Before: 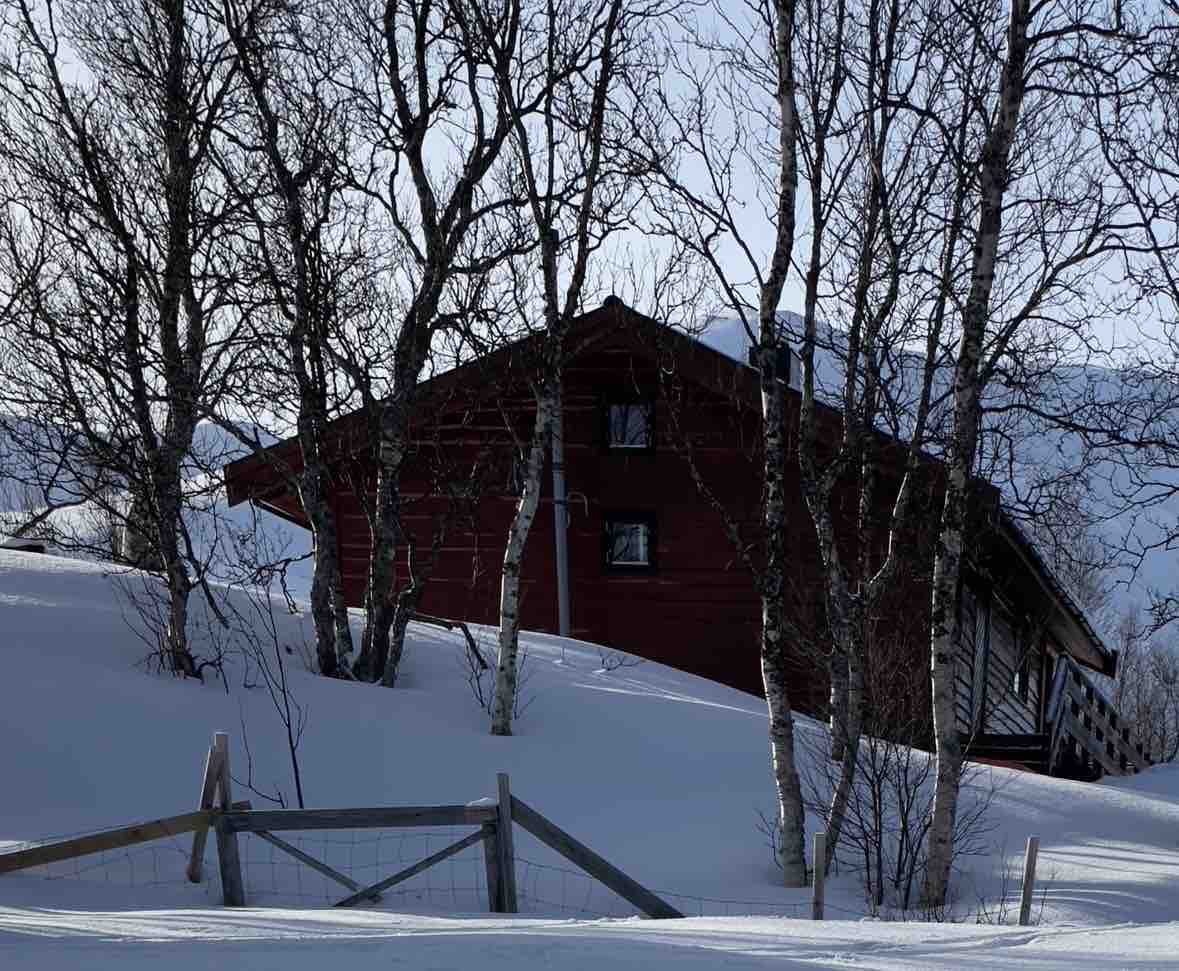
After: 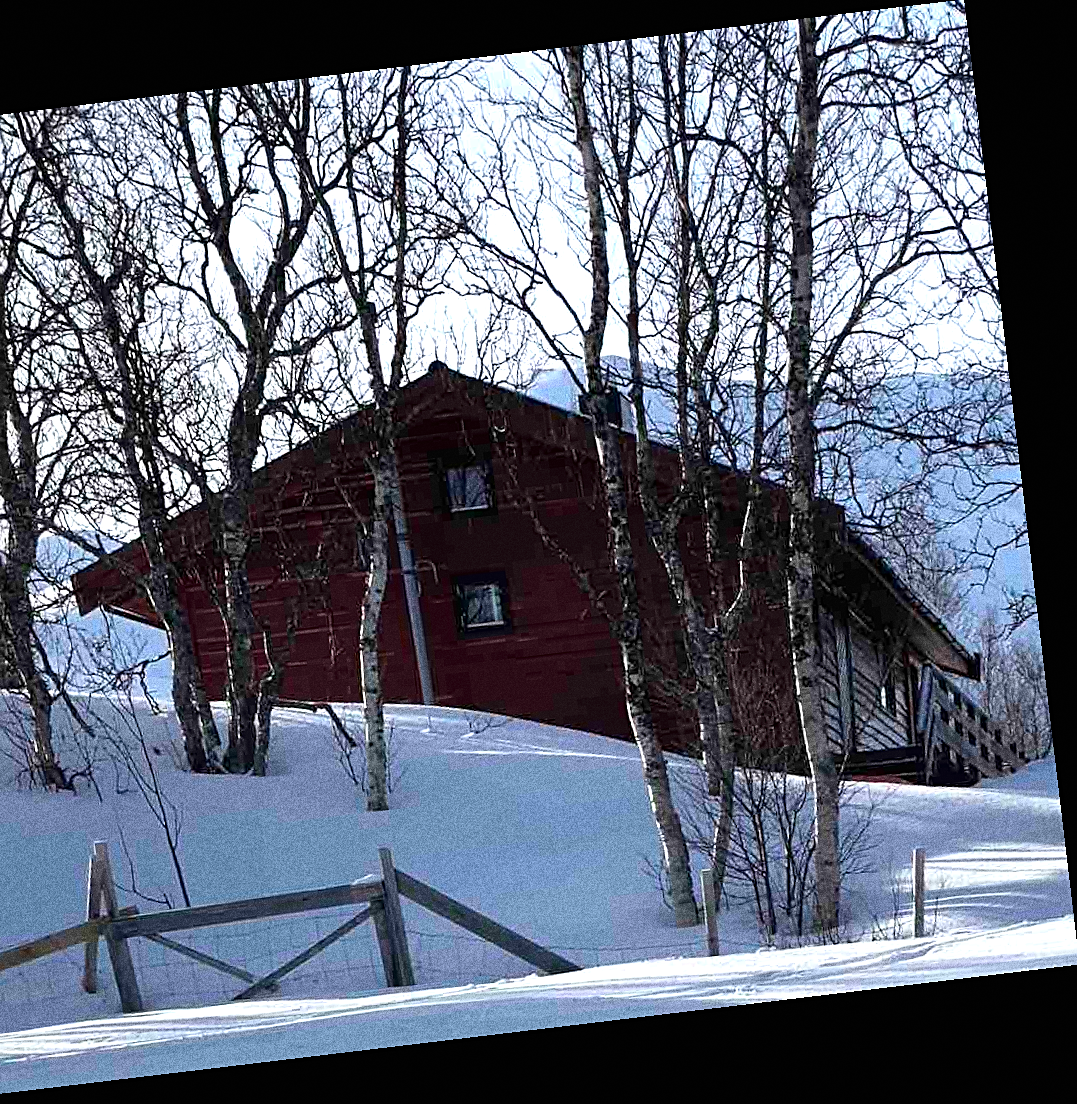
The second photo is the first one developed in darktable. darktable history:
exposure: black level correction 0, exposure 0.9 EV, compensate highlight preservation false
crop: left 16.145%
tone equalizer: on, module defaults
sharpen: on, module defaults
white balance: emerald 1
rotate and perspective: rotation -6.83°, automatic cropping off
grain: coarseness 10.62 ISO, strength 55.56%
